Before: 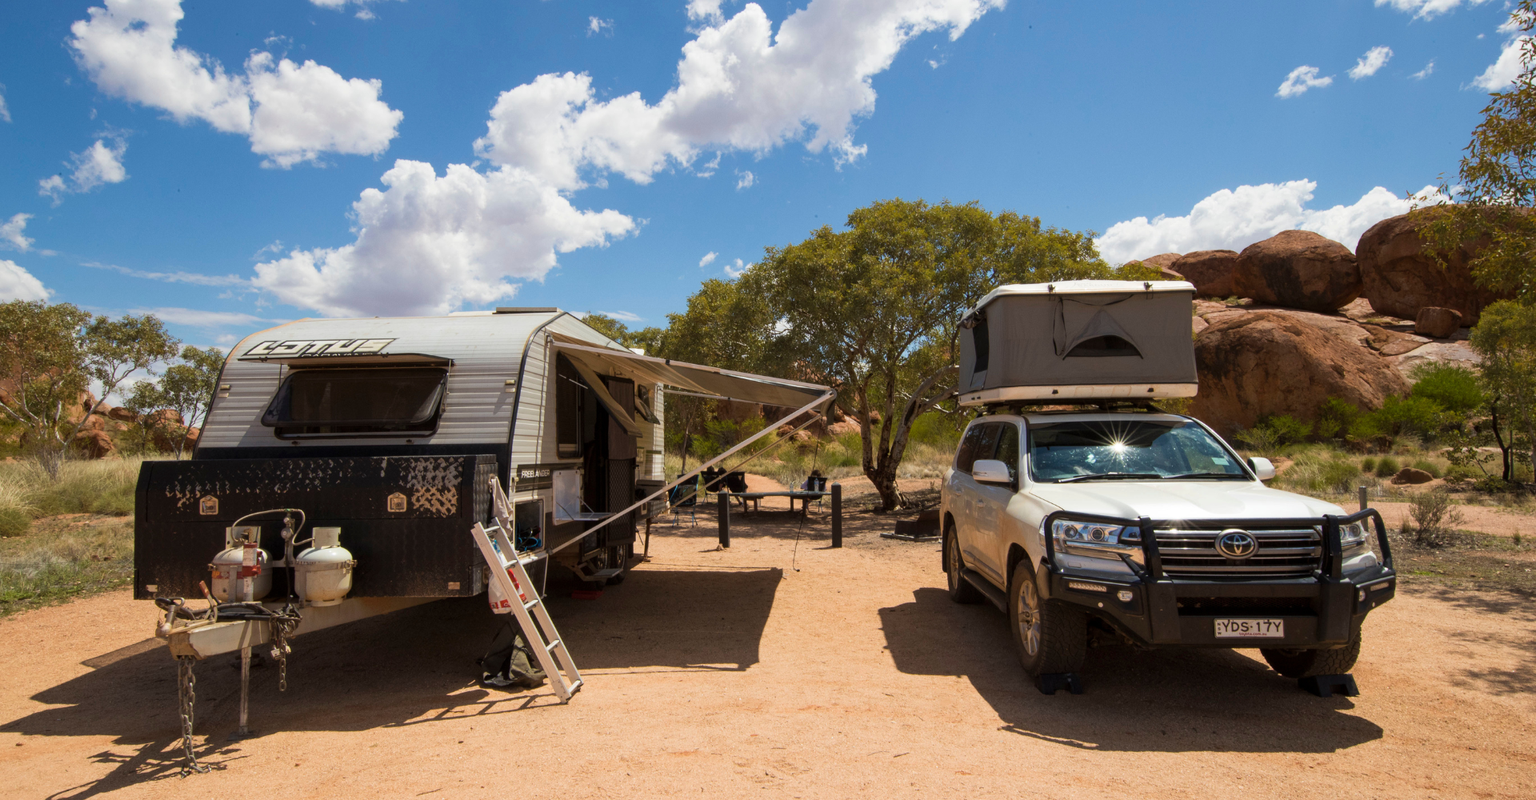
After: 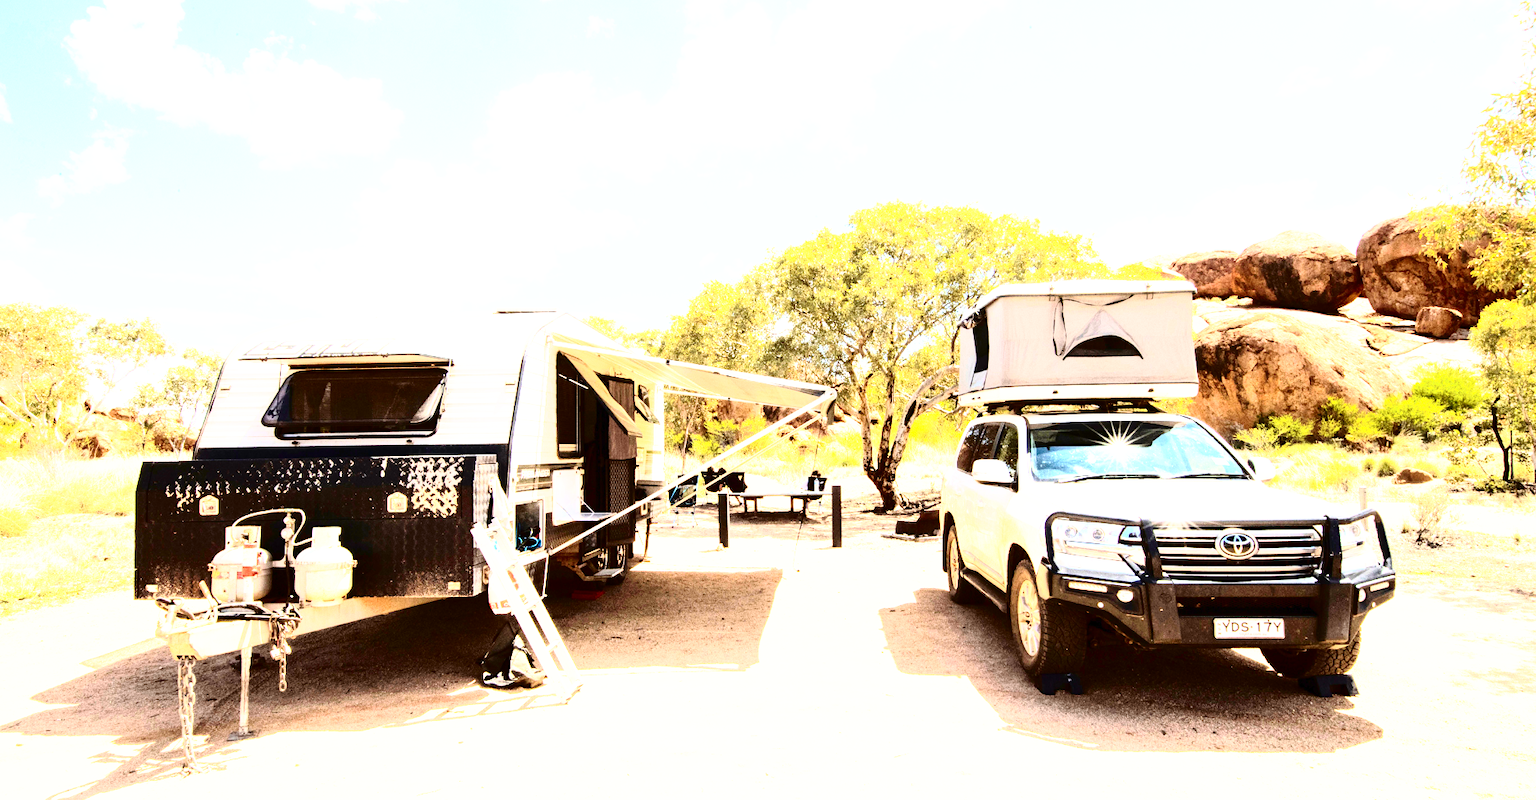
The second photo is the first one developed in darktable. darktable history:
tone curve: curves: ch0 [(0, 0) (0.003, 0.005) (0.011, 0.008) (0.025, 0.013) (0.044, 0.017) (0.069, 0.022) (0.1, 0.029) (0.136, 0.038) (0.177, 0.053) (0.224, 0.081) (0.277, 0.128) (0.335, 0.214) (0.399, 0.343) (0.468, 0.478) (0.543, 0.641) (0.623, 0.798) (0.709, 0.911) (0.801, 0.971) (0.898, 0.99) (1, 1)], color space Lab, independent channels, preserve colors none
exposure: exposure 1.991 EV, compensate highlight preservation false
base curve: curves: ch0 [(0, 0) (0.026, 0.03) (0.109, 0.232) (0.351, 0.748) (0.669, 0.968) (1, 1)], preserve colors none
